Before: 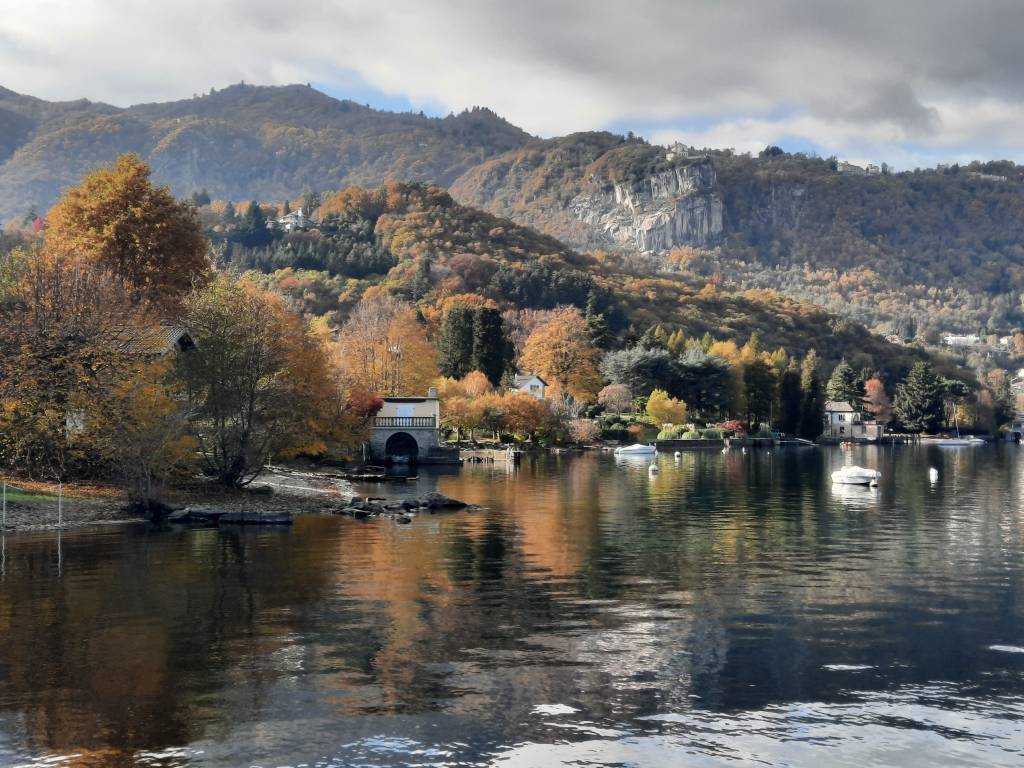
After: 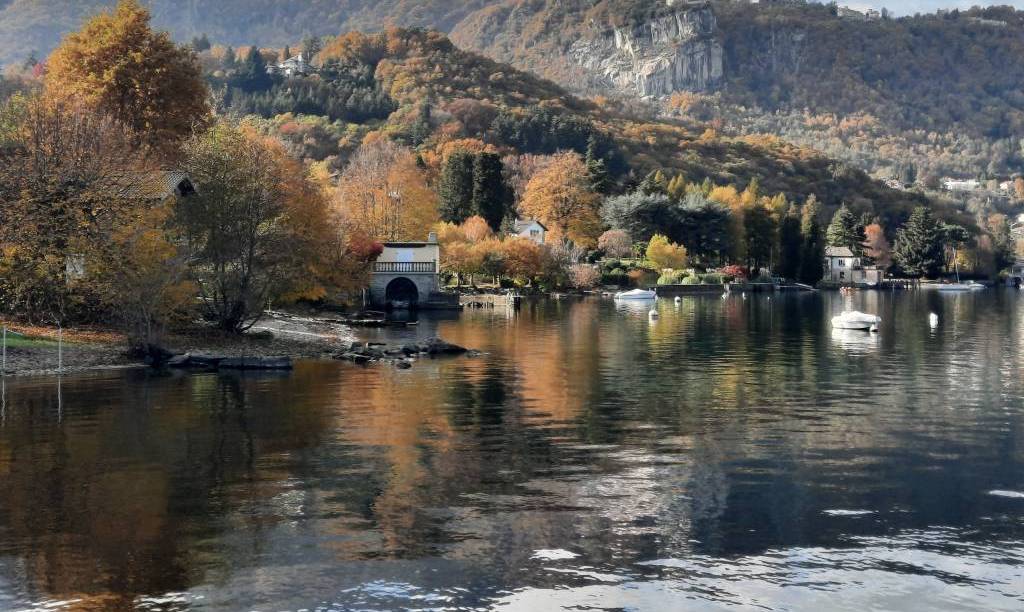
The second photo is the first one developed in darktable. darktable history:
crop and rotate: top 20.25%
